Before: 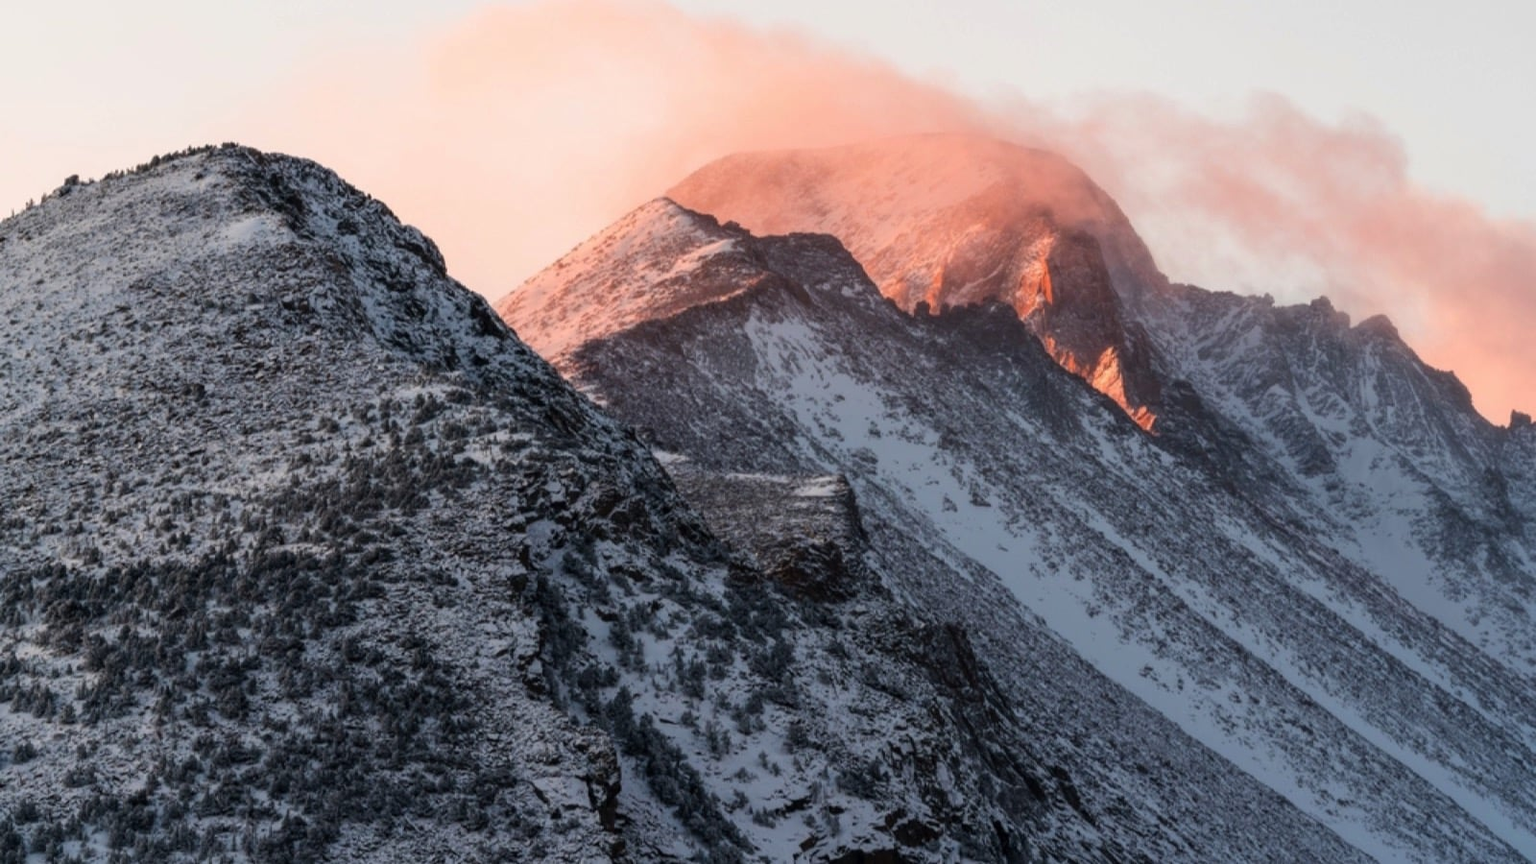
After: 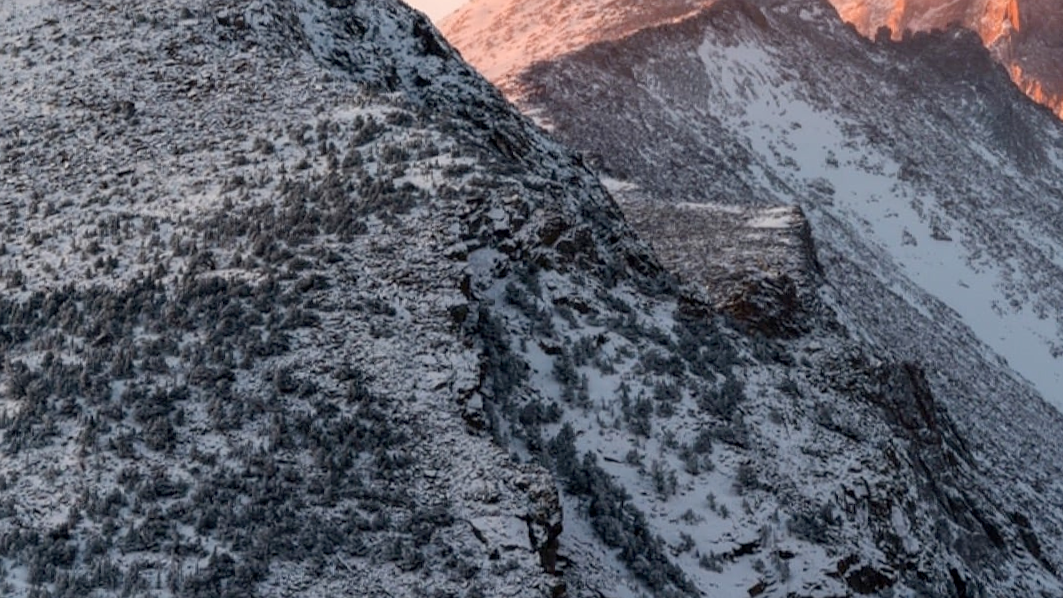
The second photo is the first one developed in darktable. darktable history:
crop and rotate: angle -0.82°, left 3.85%, top 31.828%, right 27.992%
sharpen: radius 1.272, amount 0.305, threshold 0
